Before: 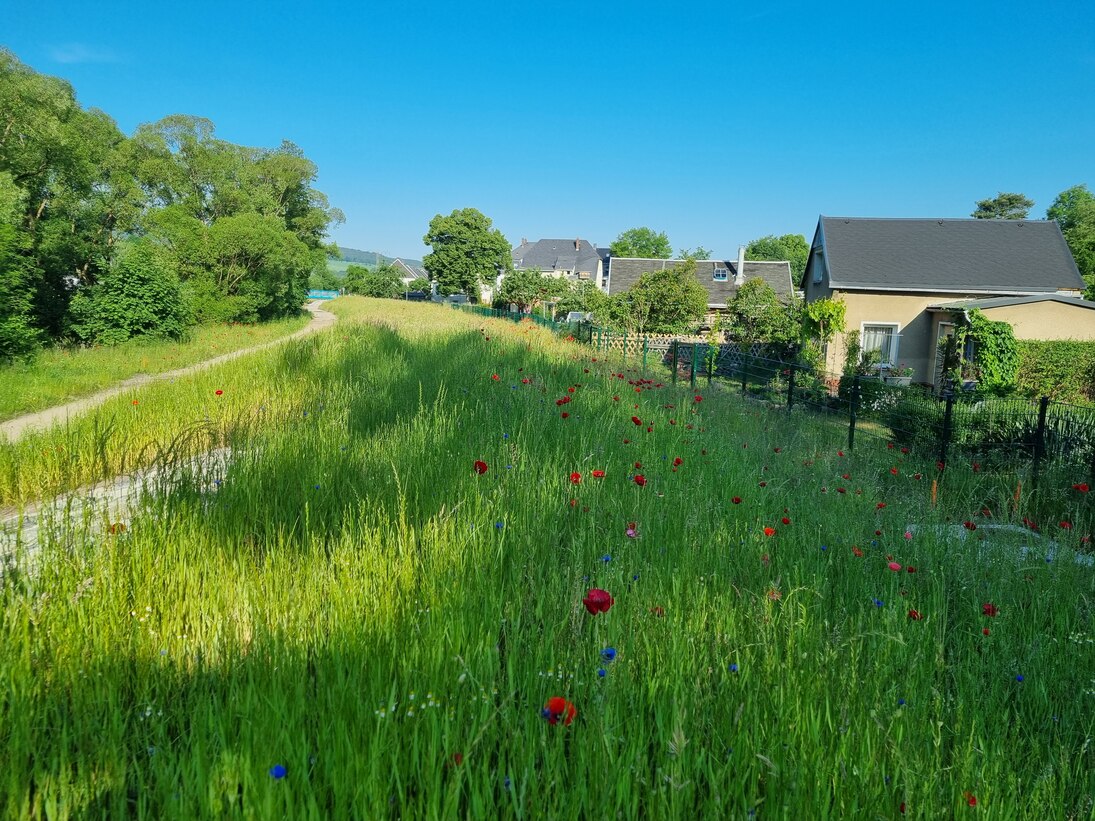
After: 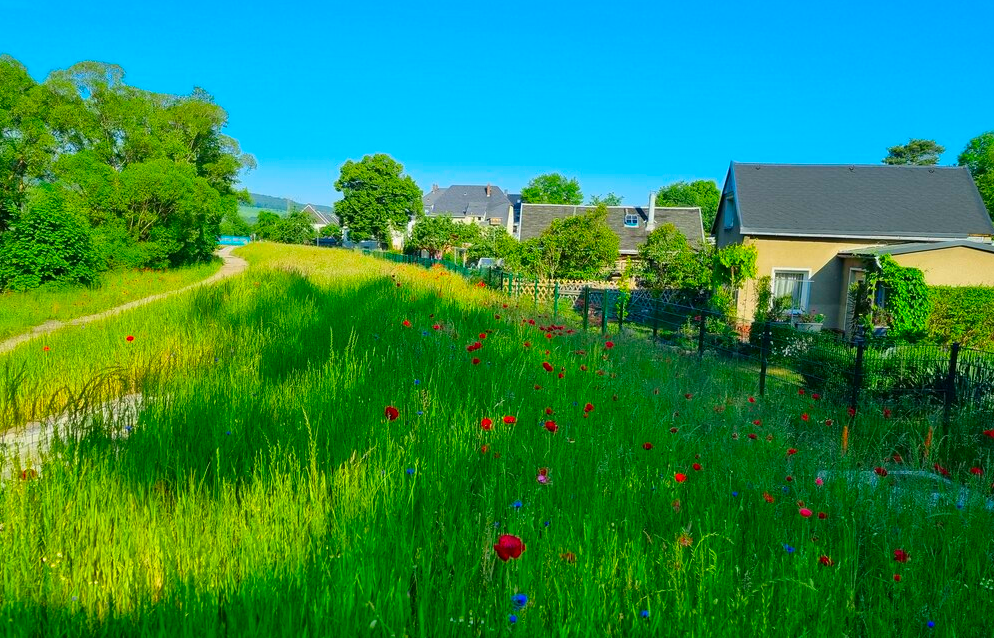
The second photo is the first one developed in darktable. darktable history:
crop: left 8.155%, top 6.611%, bottom 15.385%
color correction: saturation 1.8
